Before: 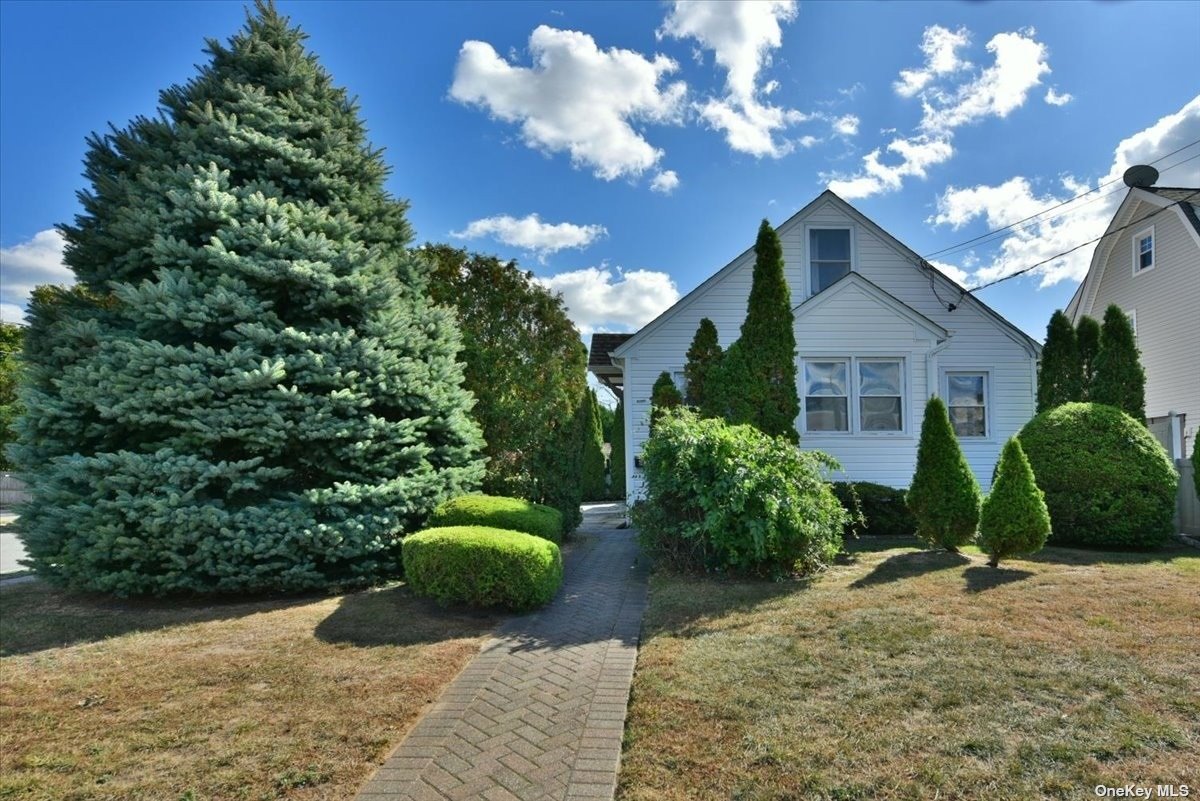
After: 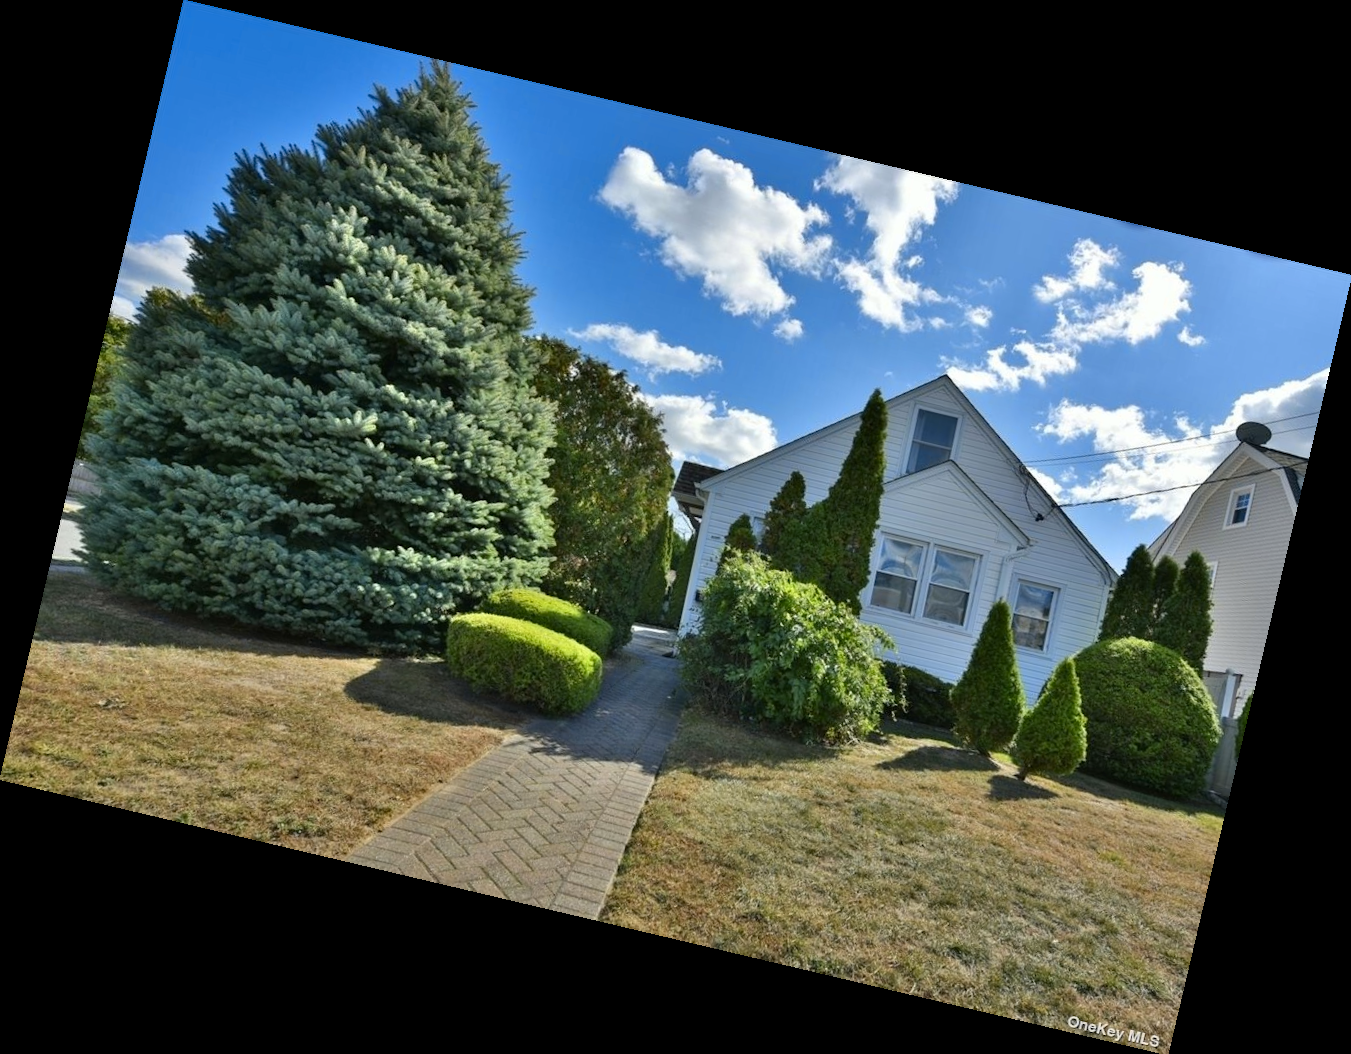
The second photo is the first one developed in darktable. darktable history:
rotate and perspective: rotation 13.27°, automatic cropping off
color contrast: green-magenta contrast 0.8, blue-yellow contrast 1.1, unbound 0
